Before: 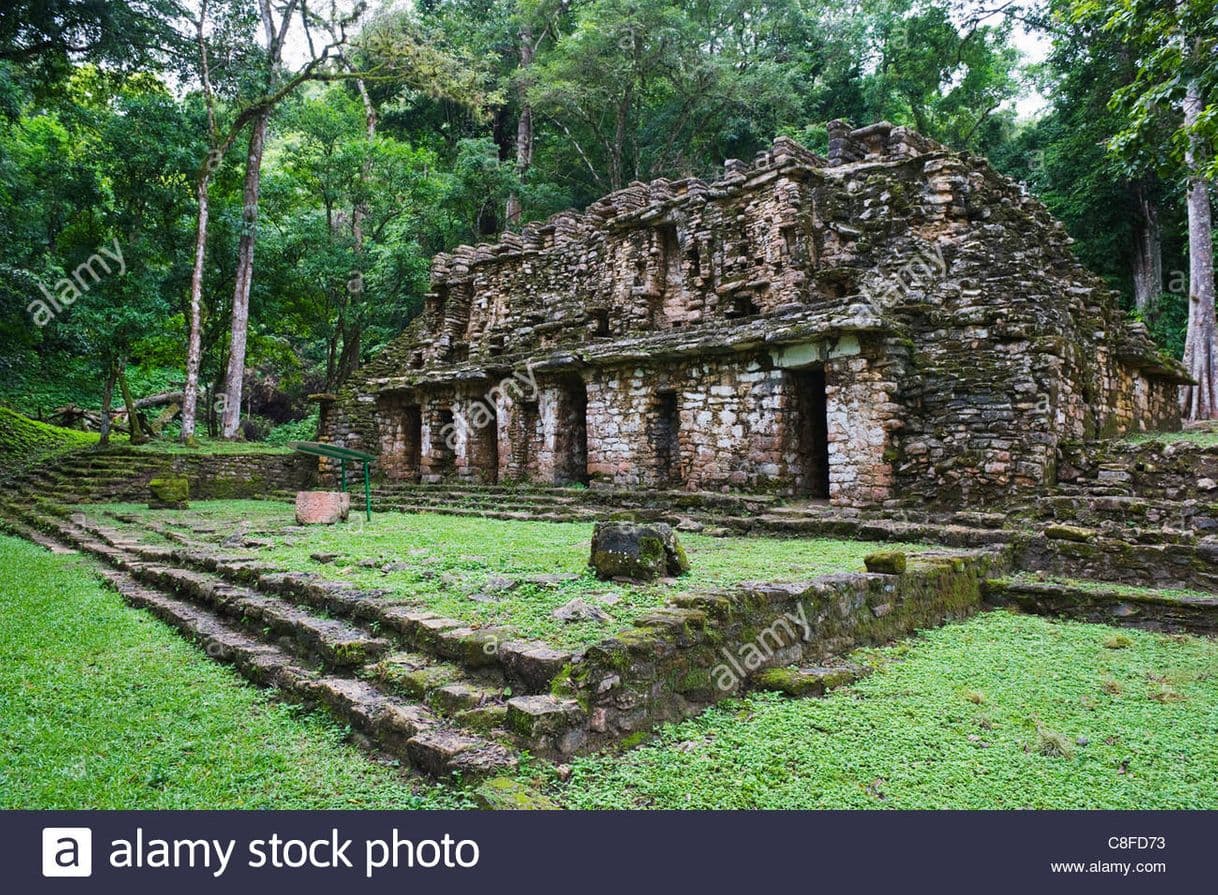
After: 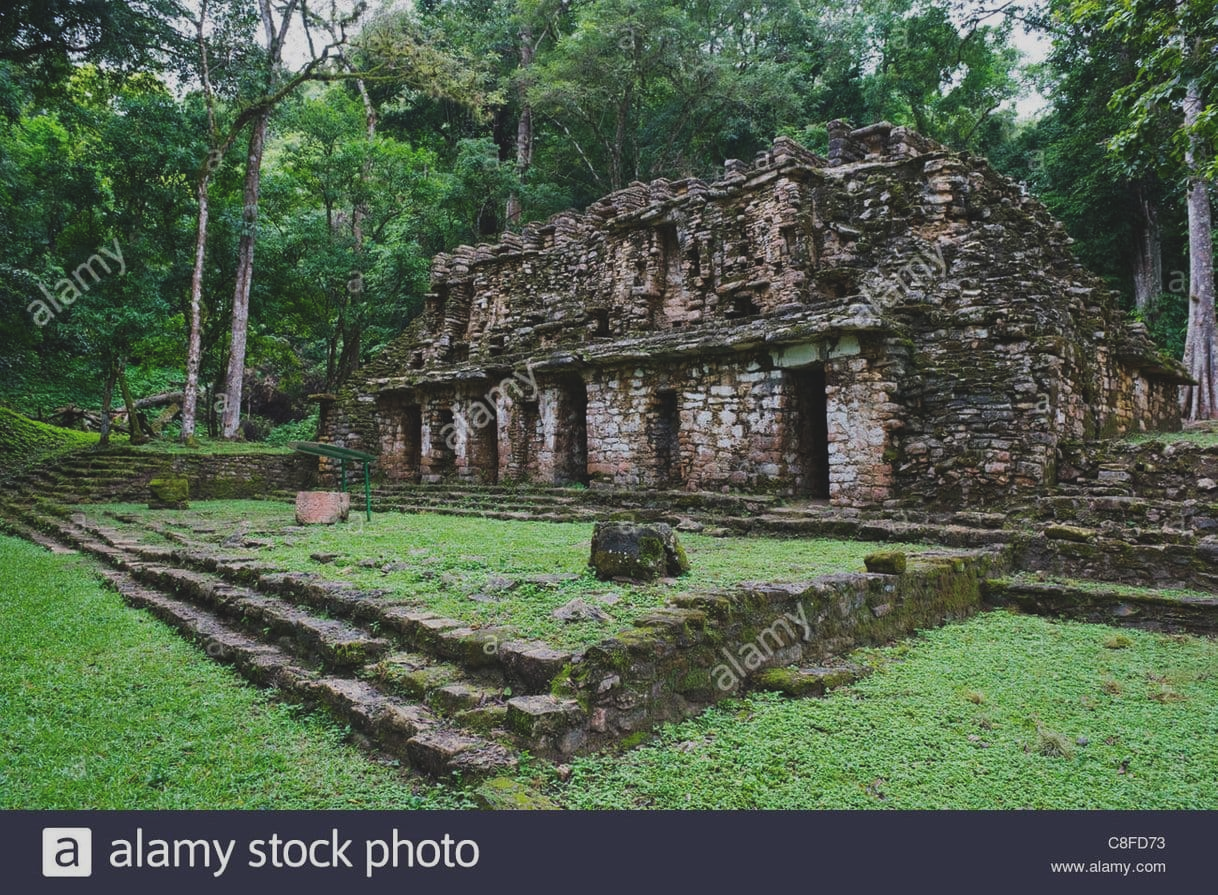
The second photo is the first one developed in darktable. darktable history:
exposure: black level correction -0.015, exposure -0.505 EV, compensate exposure bias true, compensate highlight preservation false
